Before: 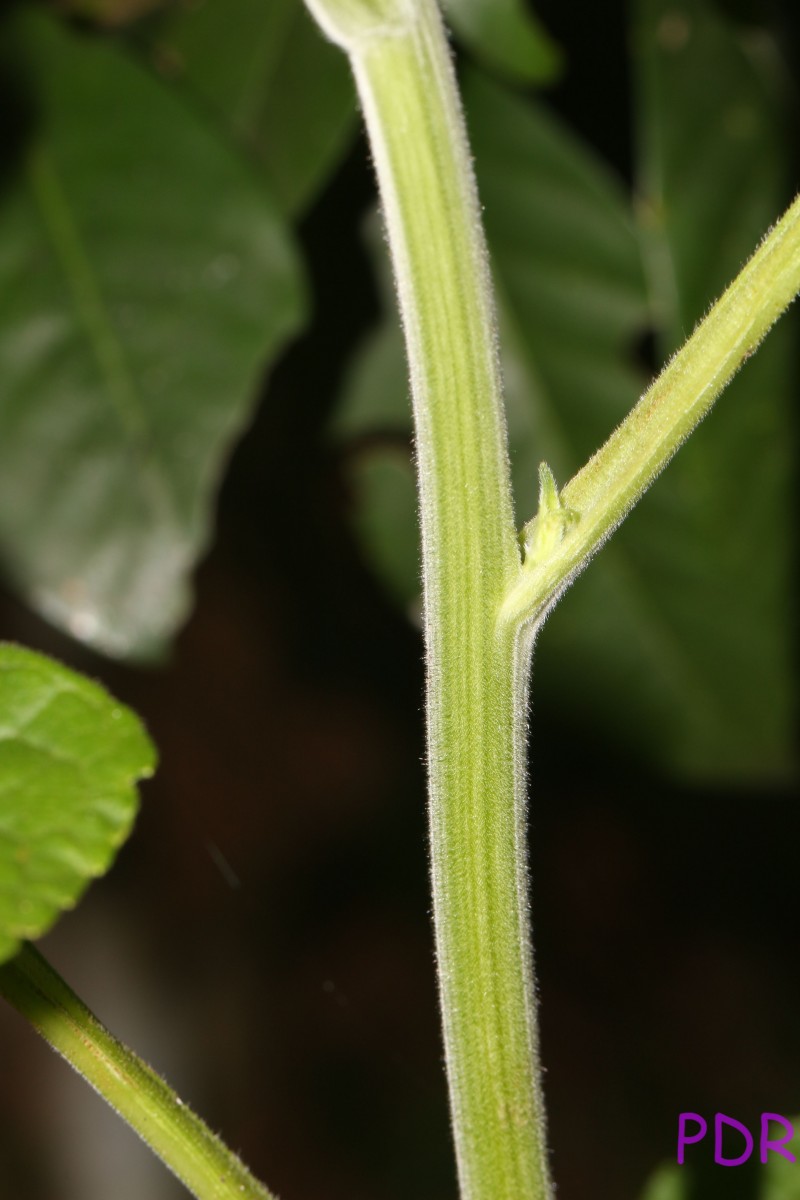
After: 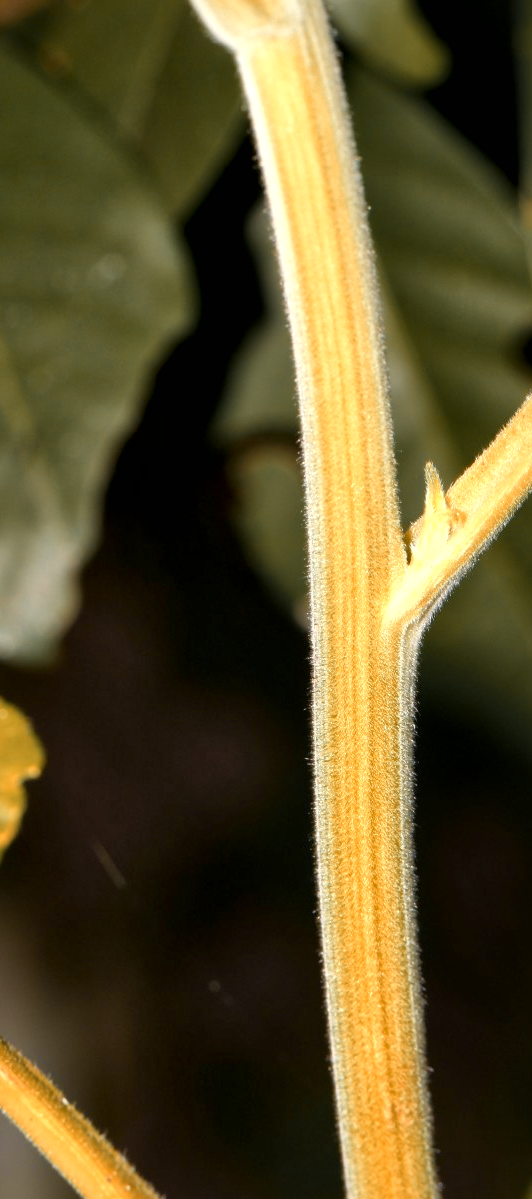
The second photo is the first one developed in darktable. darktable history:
color zones: curves: ch0 [(0.009, 0.528) (0.136, 0.6) (0.255, 0.586) (0.39, 0.528) (0.522, 0.584) (0.686, 0.736) (0.849, 0.561)]; ch1 [(0.045, 0.781) (0.14, 0.416) (0.257, 0.695) (0.442, 0.032) (0.738, 0.338) (0.818, 0.632) (0.891, 0.741) (1, 0.704)]; ch2 [(0, 0.667) (0.141, 0.52) (0.26, 0.37) (0.474, 0.432) (0.743, 0.286)]
crop and rotate: left 14.337%, right 19.043%
local contrast: mode bilateral grid, contrast 21, coarseness 51, detail 179%, midtone range 0.2
